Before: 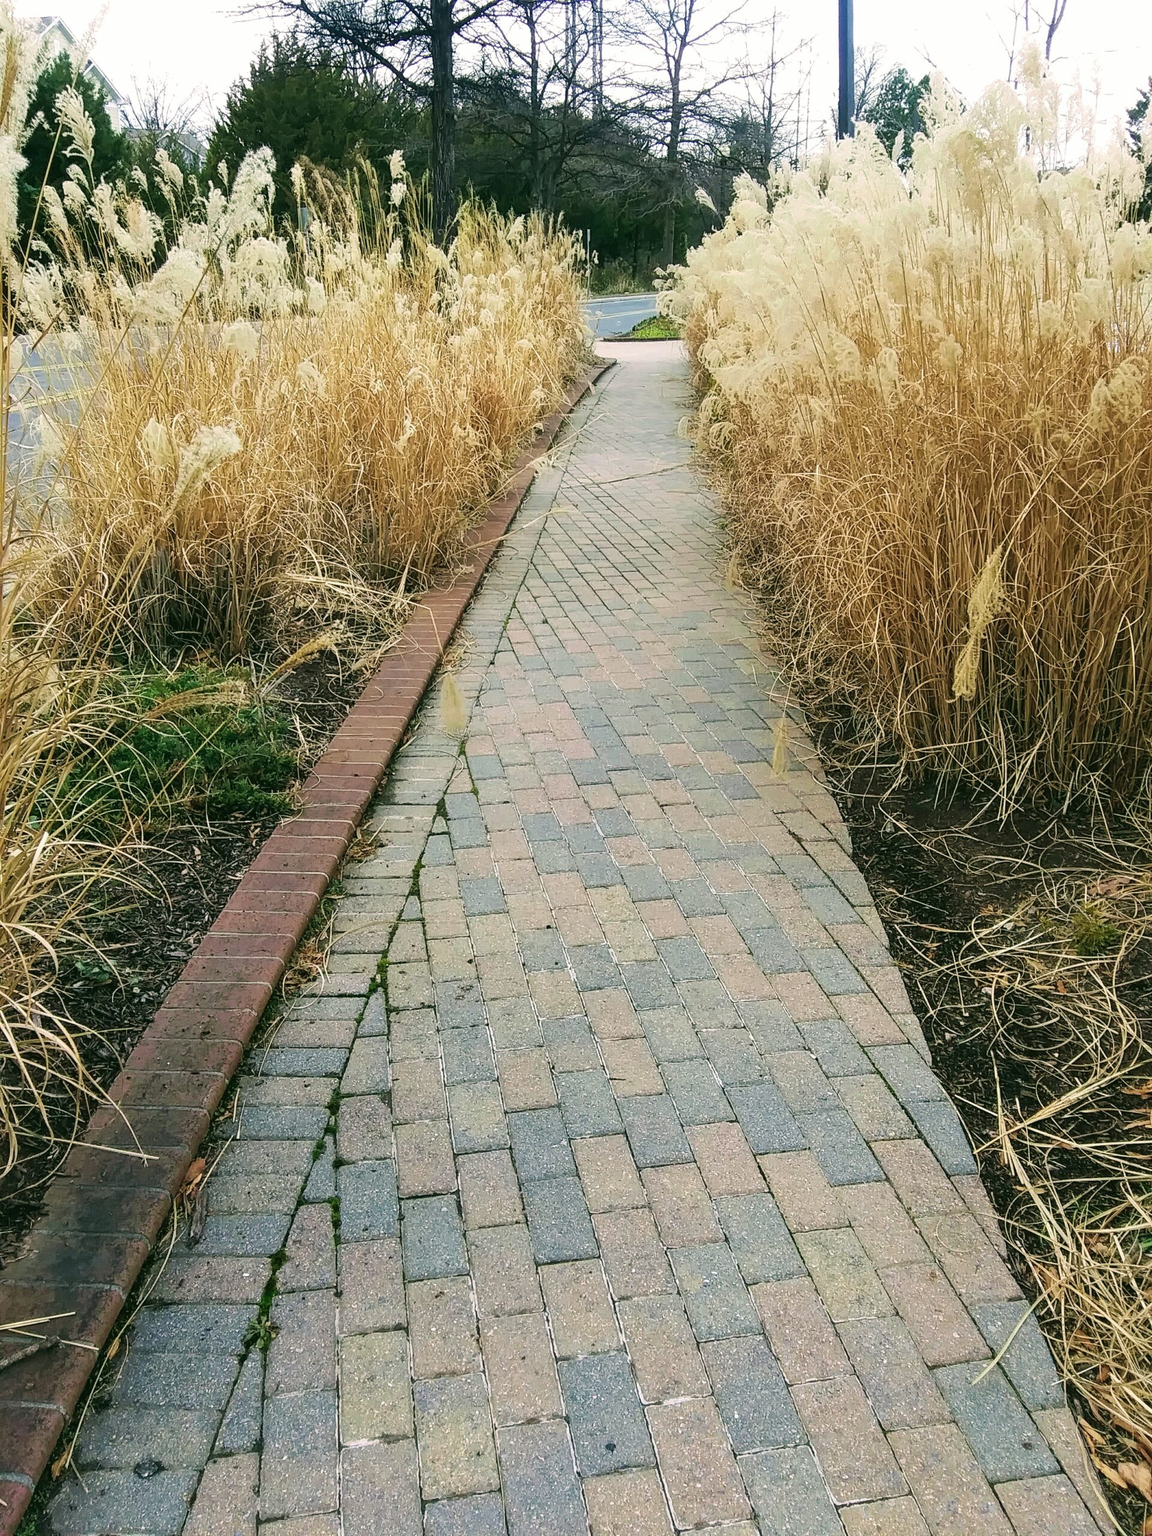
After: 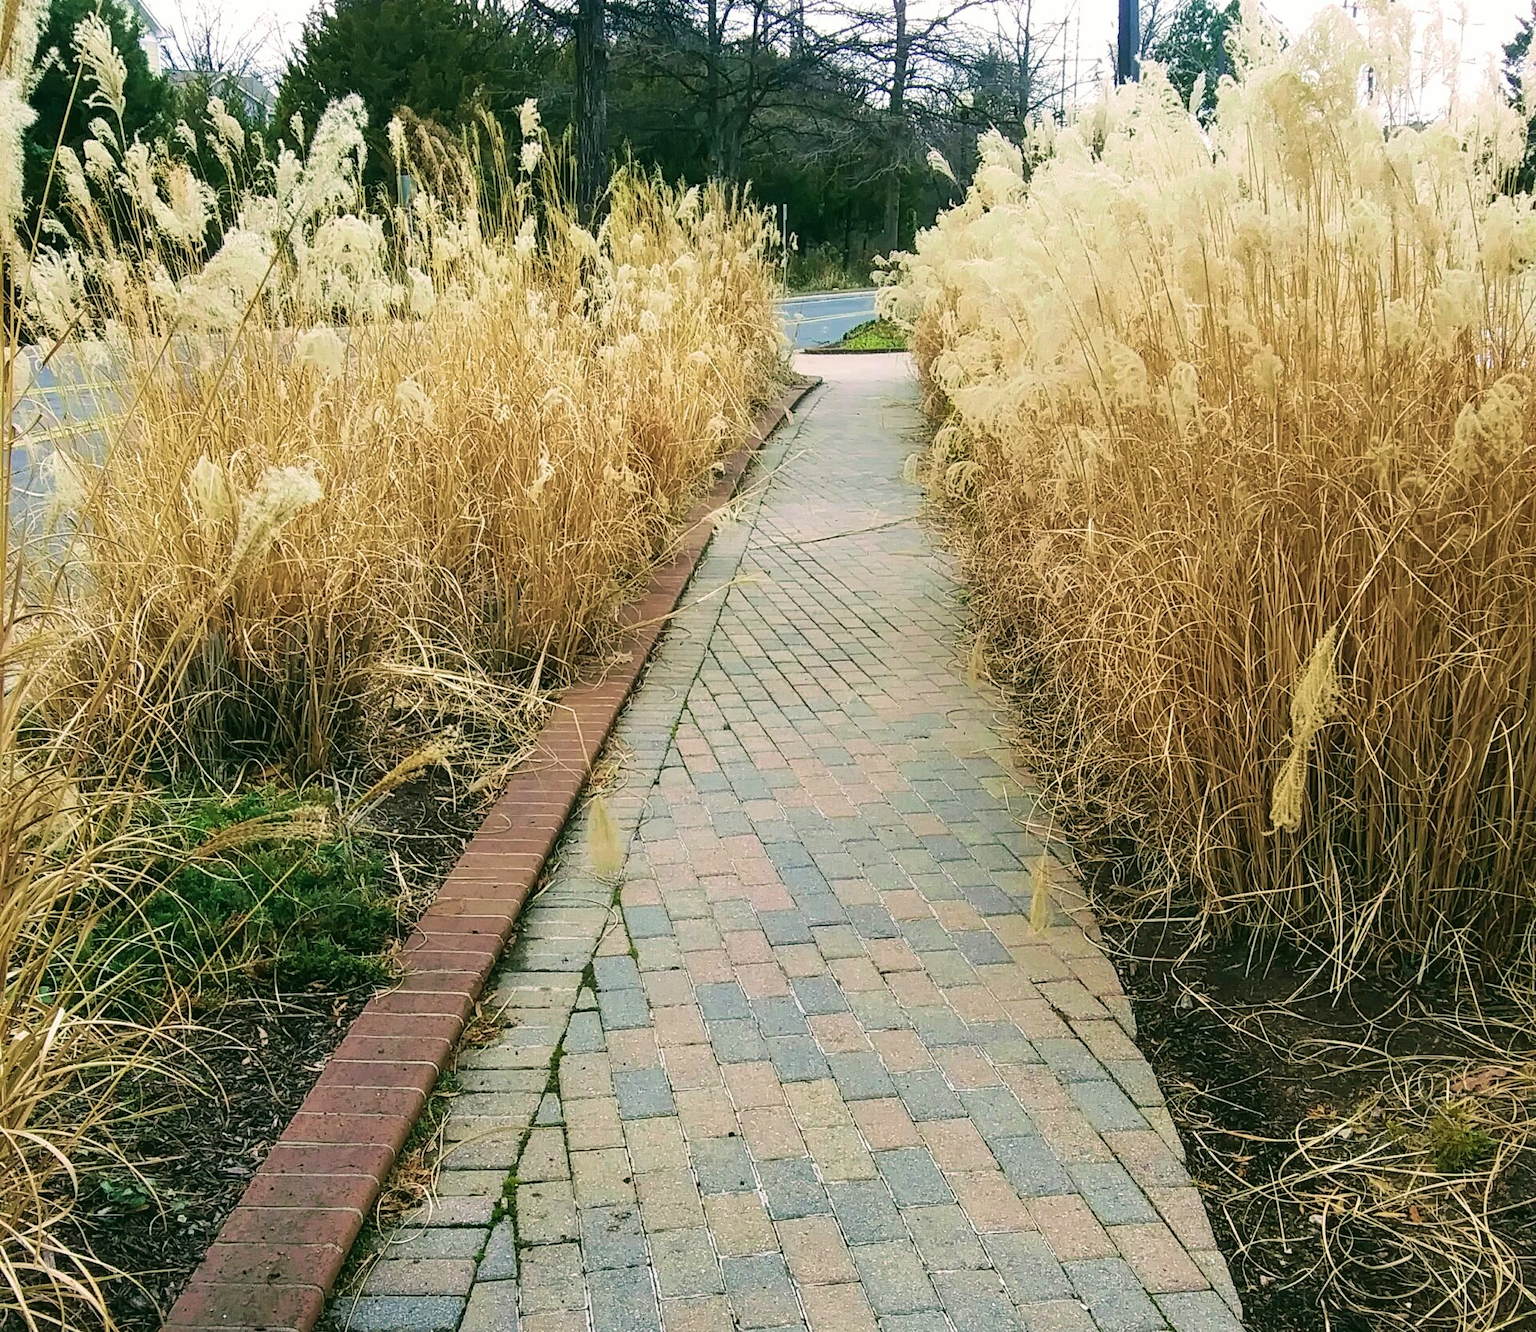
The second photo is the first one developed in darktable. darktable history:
velvia: on, module defaults
crop and rotate: top 4.973%, bottom 29.931%
